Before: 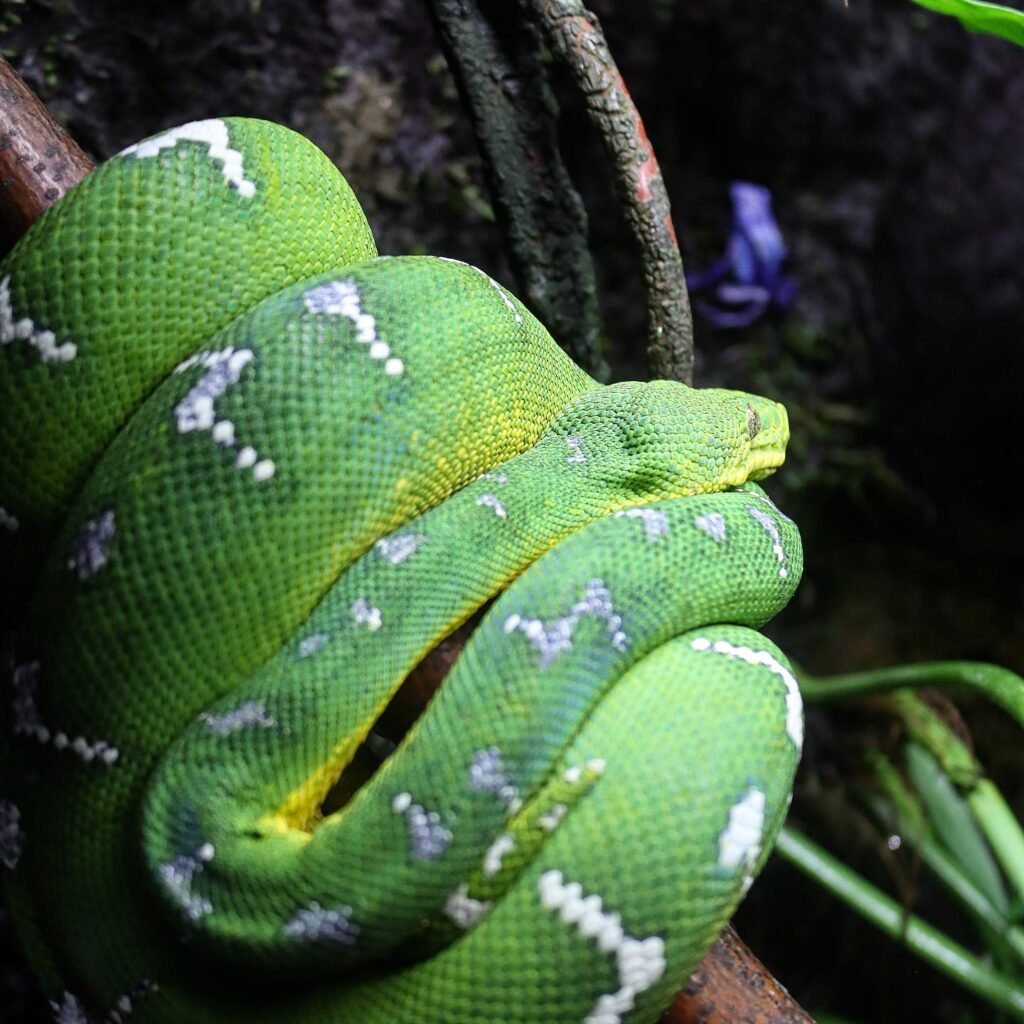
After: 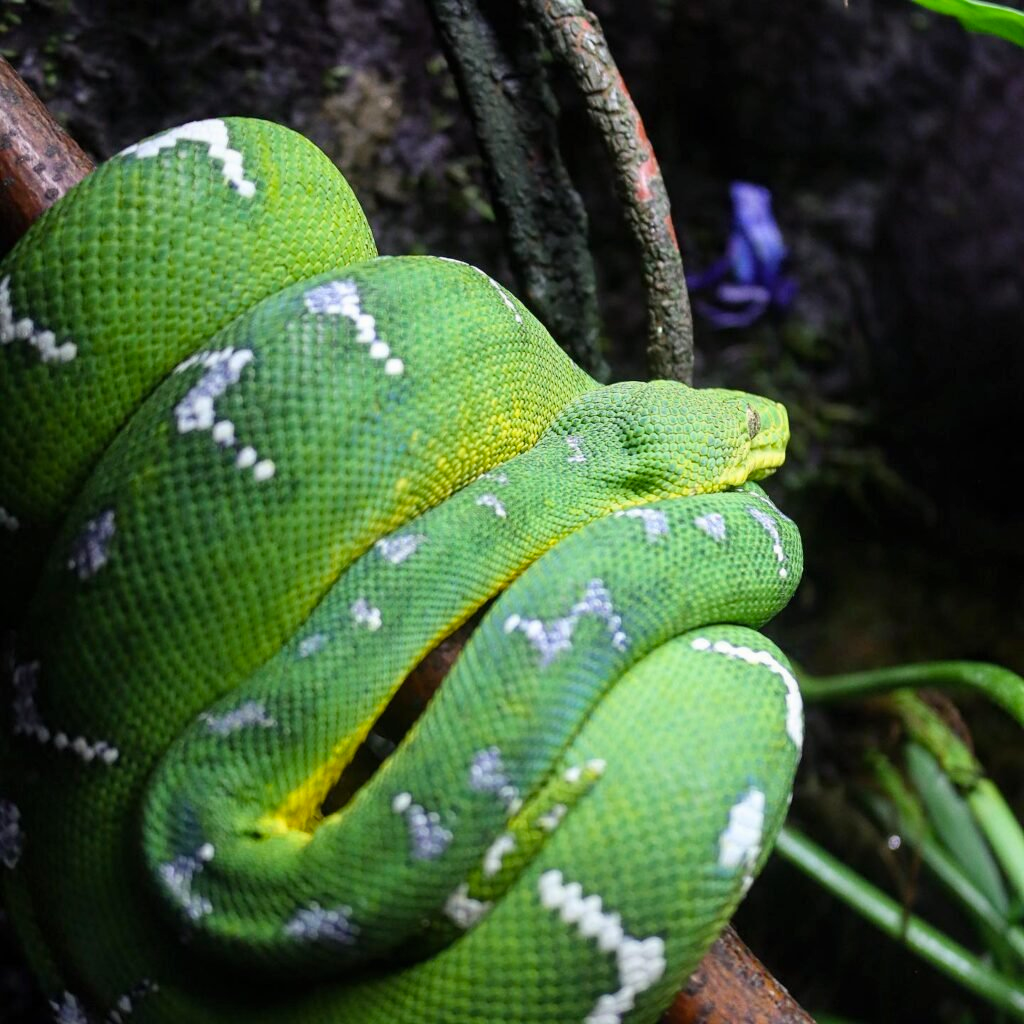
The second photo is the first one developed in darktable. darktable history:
color balance rgb: perceptual saturation grading › global saturation 18.01%, perceptual brilliance grading › global brilliance 2.858%, perceptual brilliance grading › highlights -3.379%, perceptual brilliance grading › shadows 3%
color zones: curves: ch0 [(0.25, 0.5) (0.428, 0.473) (0.75, 0.5)]; ch1 [(0.243, 0.479) (0.398, 0.452) (0.75, 0.5)]
